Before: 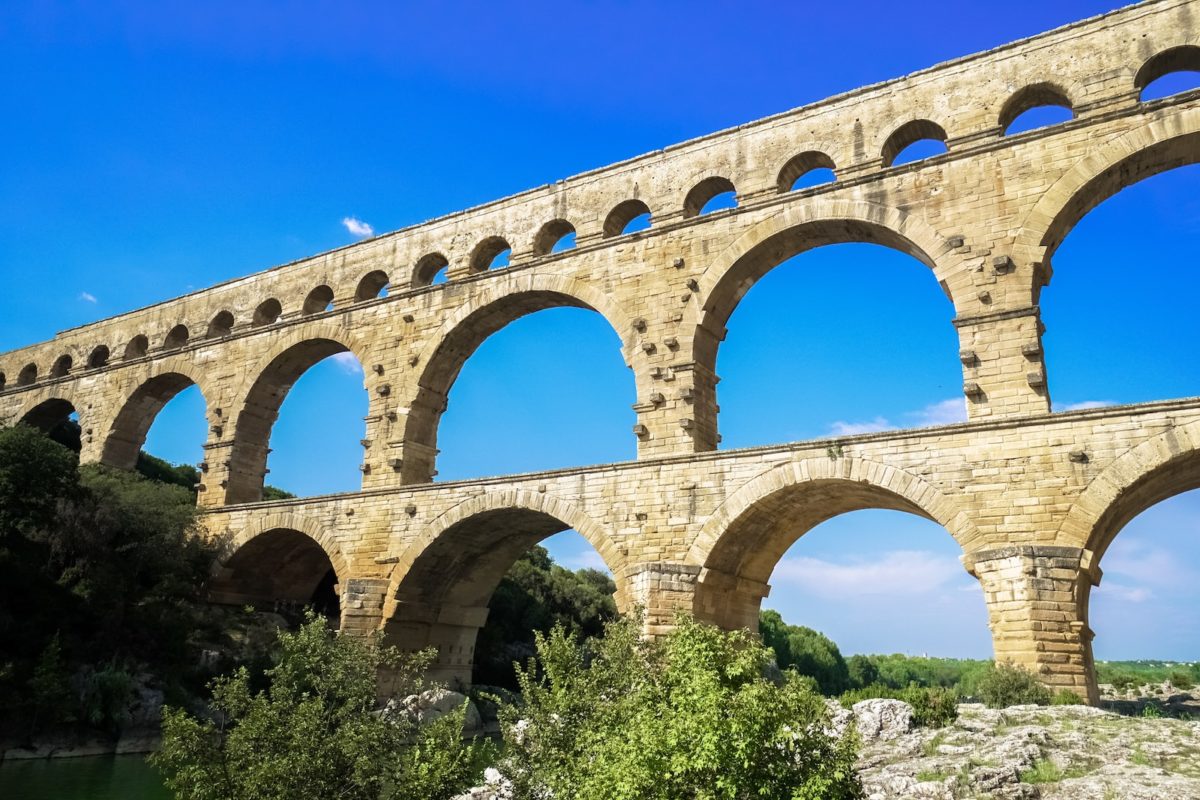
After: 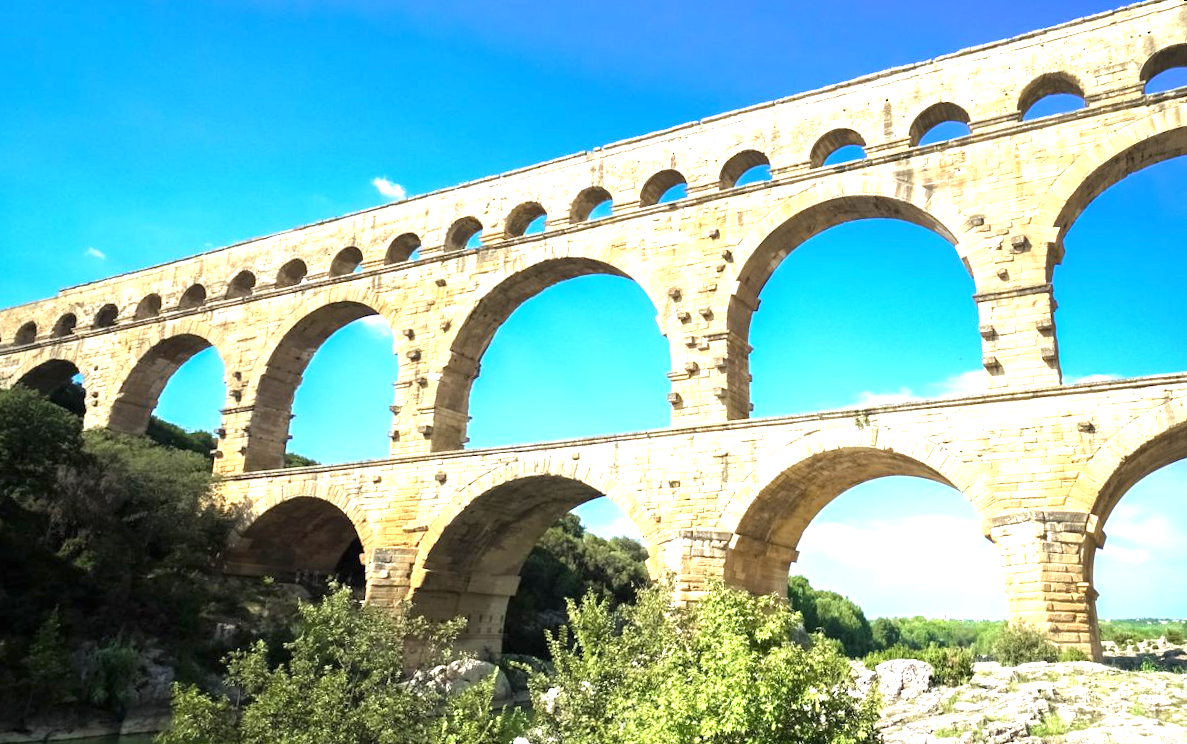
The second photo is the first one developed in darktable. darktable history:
rotate and perspective: rotation 0.679°, lens shift (horizontal) 0.136, crop left 0.009, crop right 0.991, crop top 0.078, crop bottom 0.95
exposure: black level correction 0, exposure 1.2 EV, compensate highlight preservation false
